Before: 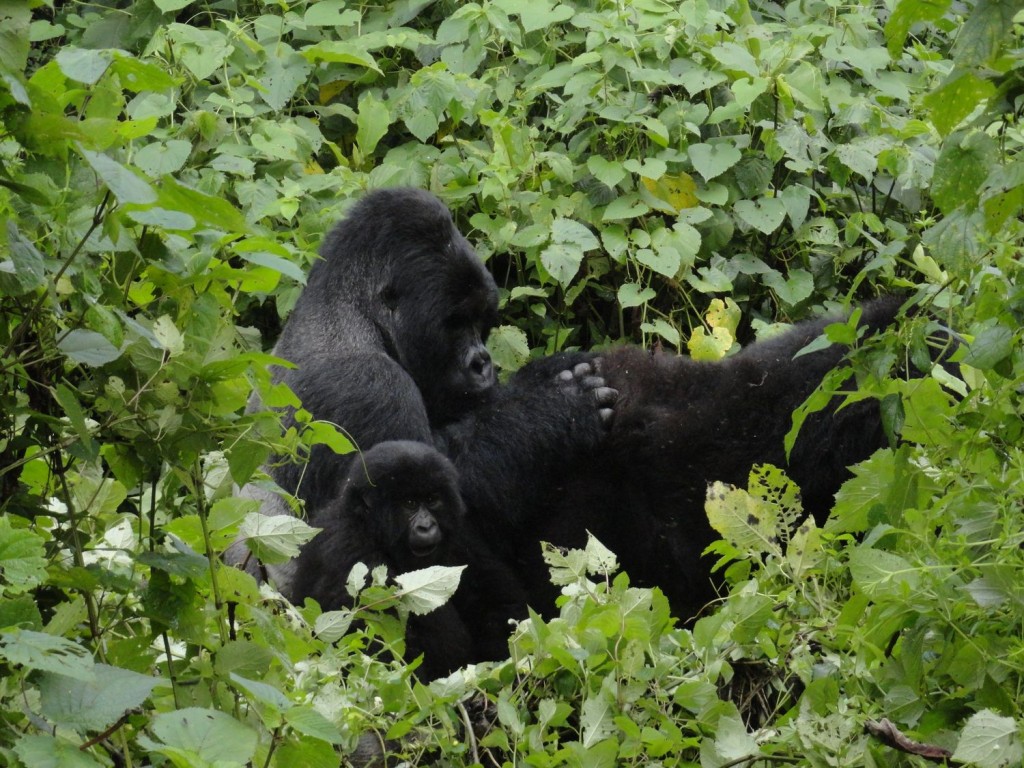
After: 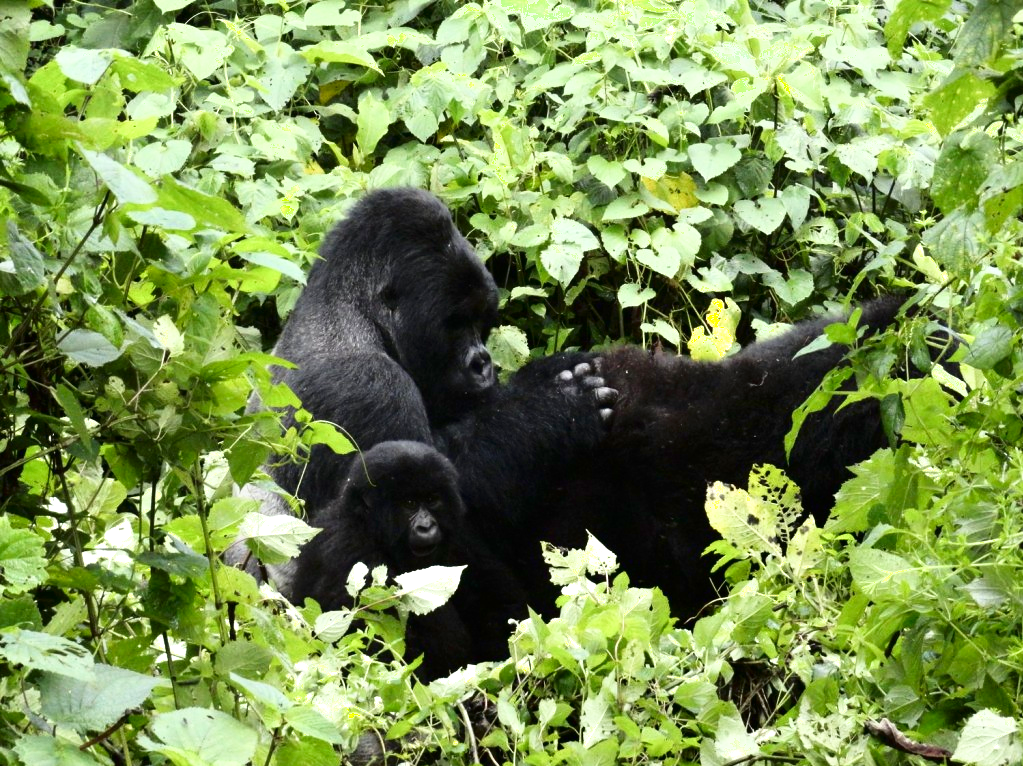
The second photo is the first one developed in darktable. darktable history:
crop: top 0.05%, bottom 0.098%
exposure: black level correction 0, exposure 1.1 EV, compensate exposure bias true, compensate highlight preservation false
shadows and highlights: shadows -62.32, white point adjustment -5.22, highlights 61.59
contrast brightness saturation: brightness -0.09
